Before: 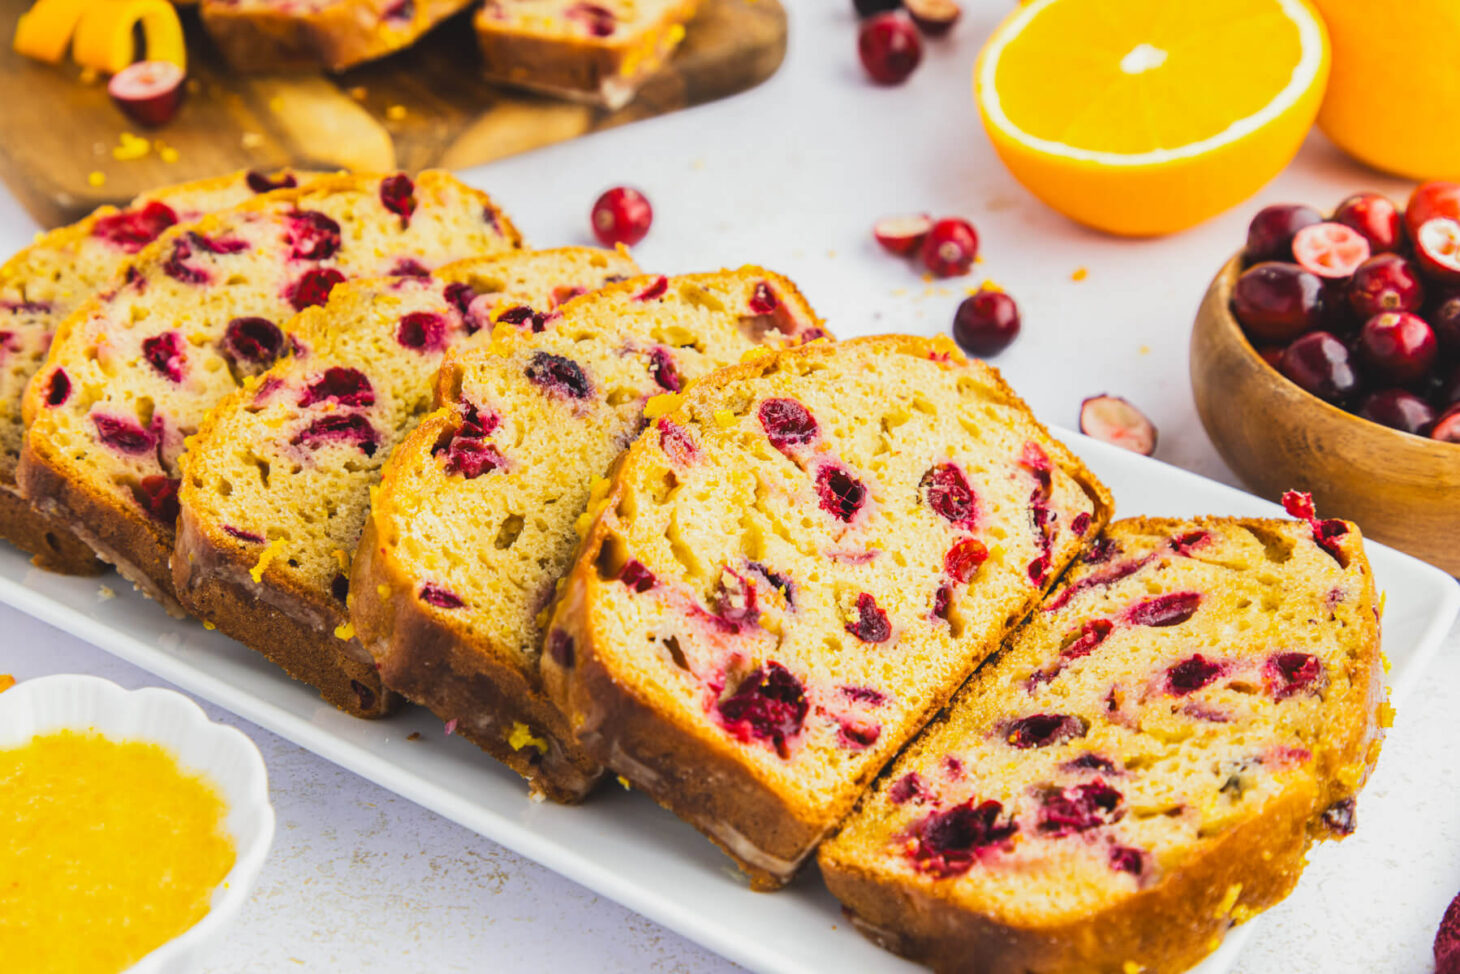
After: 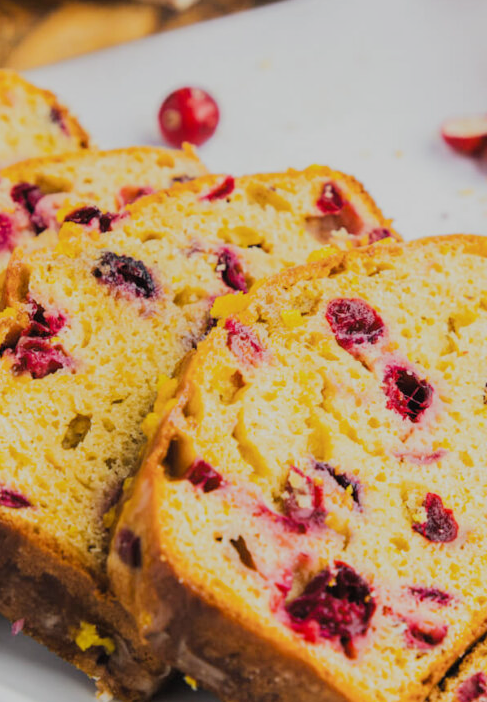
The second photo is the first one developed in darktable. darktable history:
filmic rgb: black relative exposure -7.65 EV, white relative exposure 4.56 EV, hardness 3.61
crop and rotate: left 29.688%, top 10.362%, right 36.898%, bottom 17.526%
